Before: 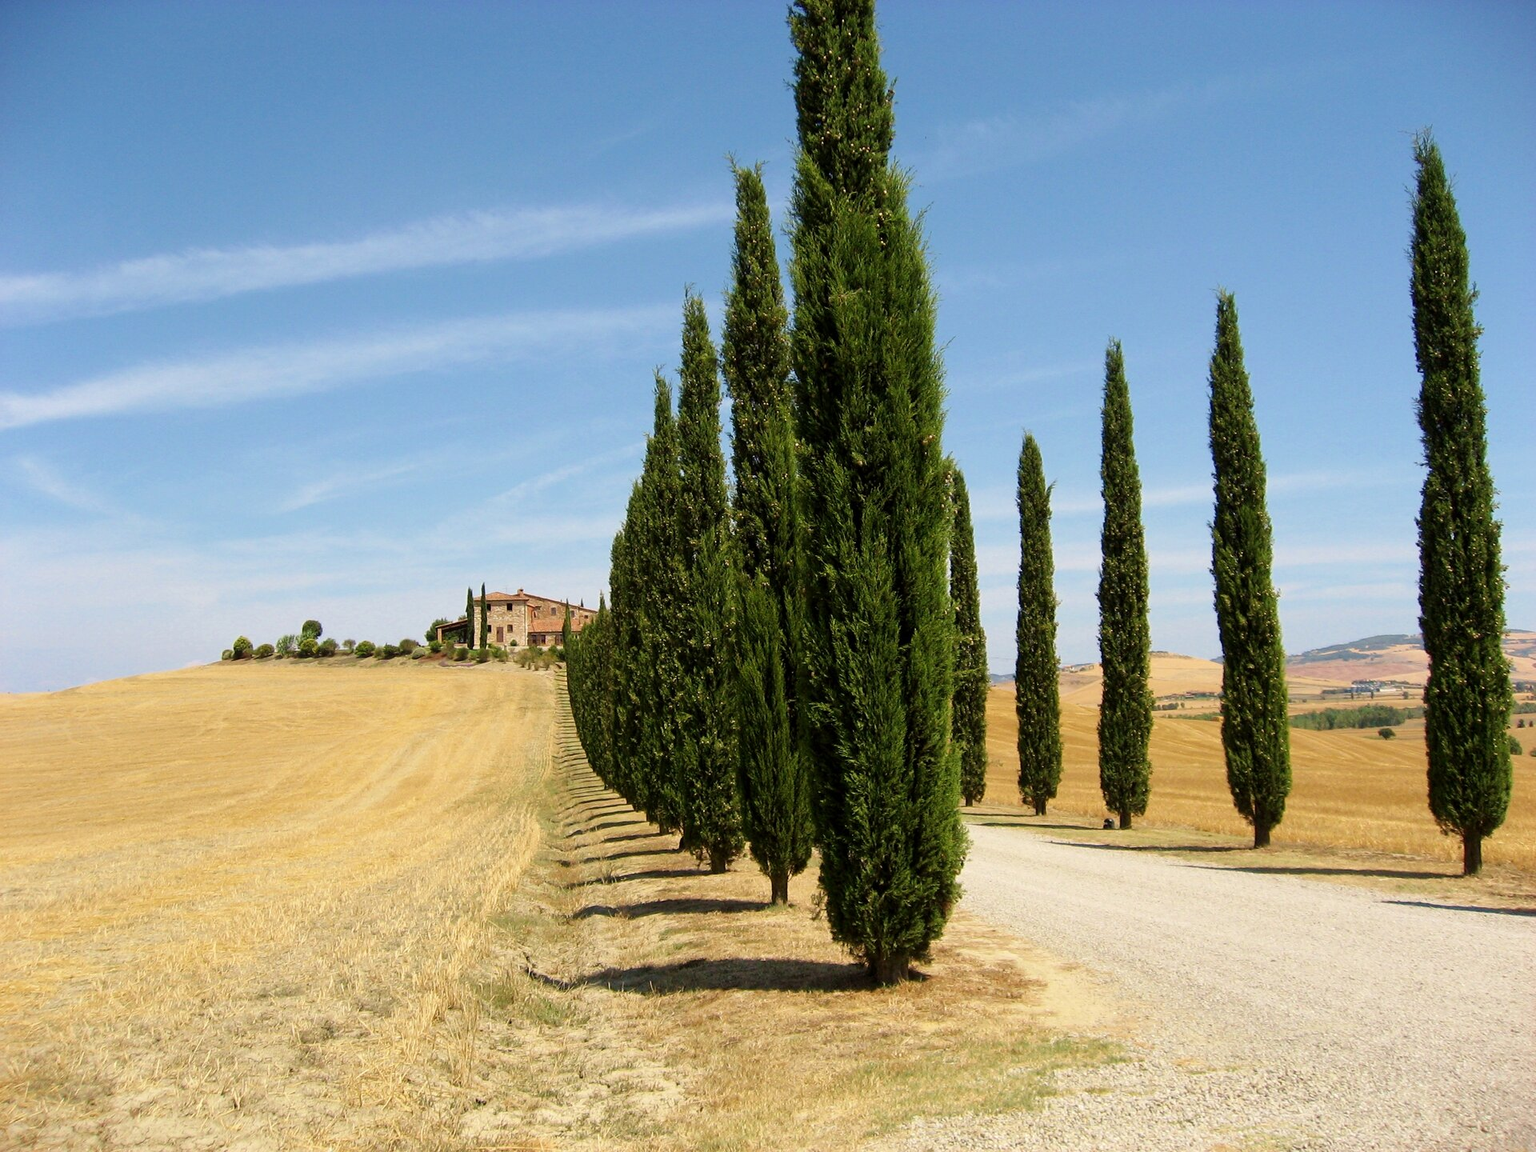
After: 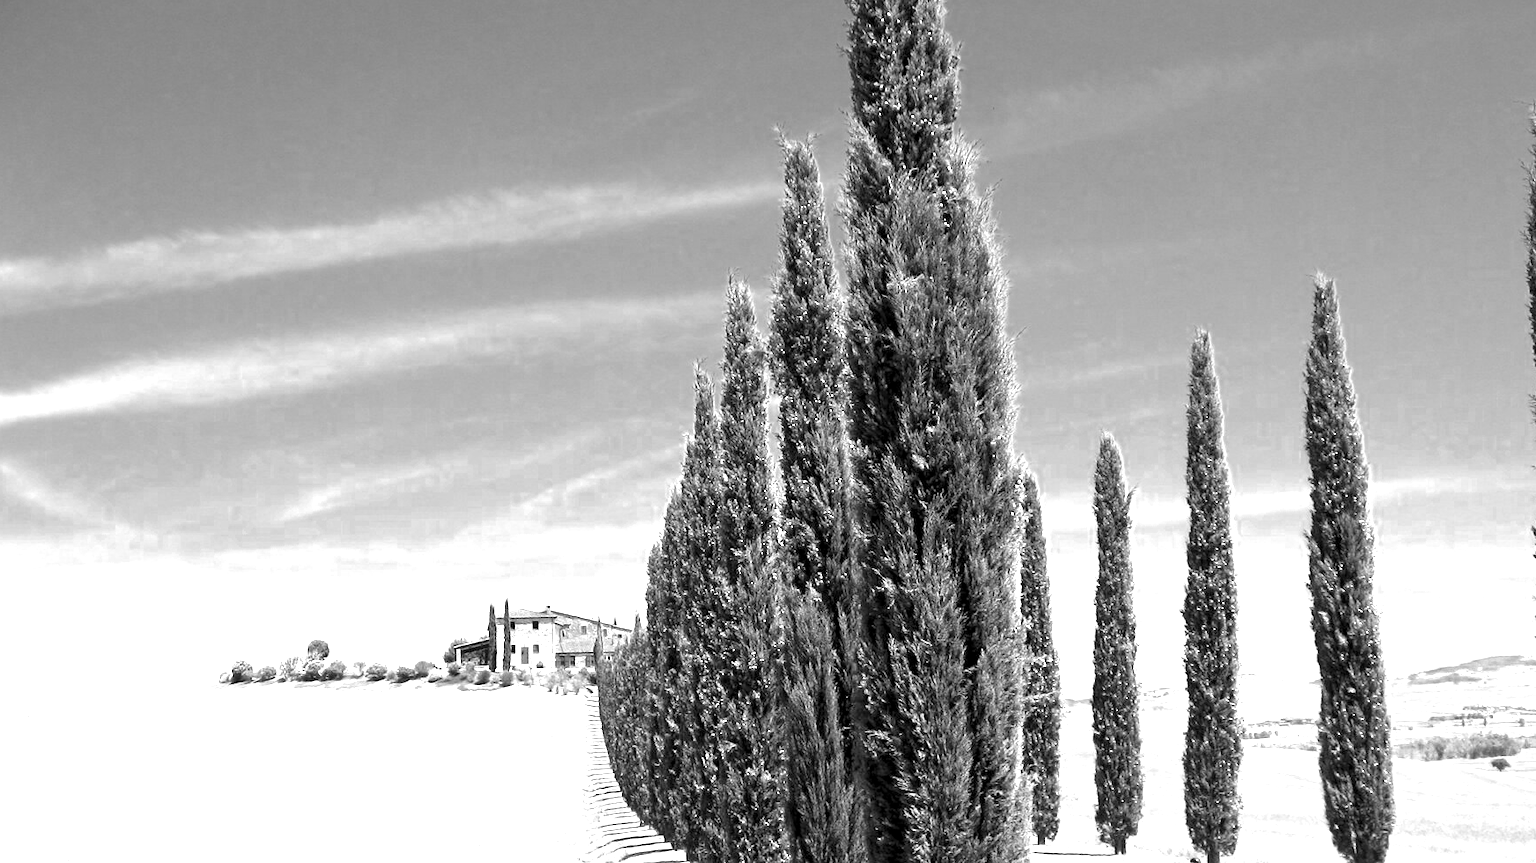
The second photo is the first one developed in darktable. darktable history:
crop: left 1.53%, top 3.418%, right 7.596%, bottom 28.466%
exposure: black level correction 0.001, exposure 1.831 EV, compensate highlight preservation false
contrast brightness saturation: saturation 0.514
color zones: curves: ch0 [(0.002, 0.593) (0.143, 0.417) (0.285, 0.541) (0.455, 0.289) (0.608, 0.327) (0.727, 0.283) (0.869, 0.571) (1, 0.603)]; ch1 [(0, 0) (0.143, 0) (0.286, 0) (0.429, 0) (0.571, 0) (0.714, 0) (0.857, 0)]
